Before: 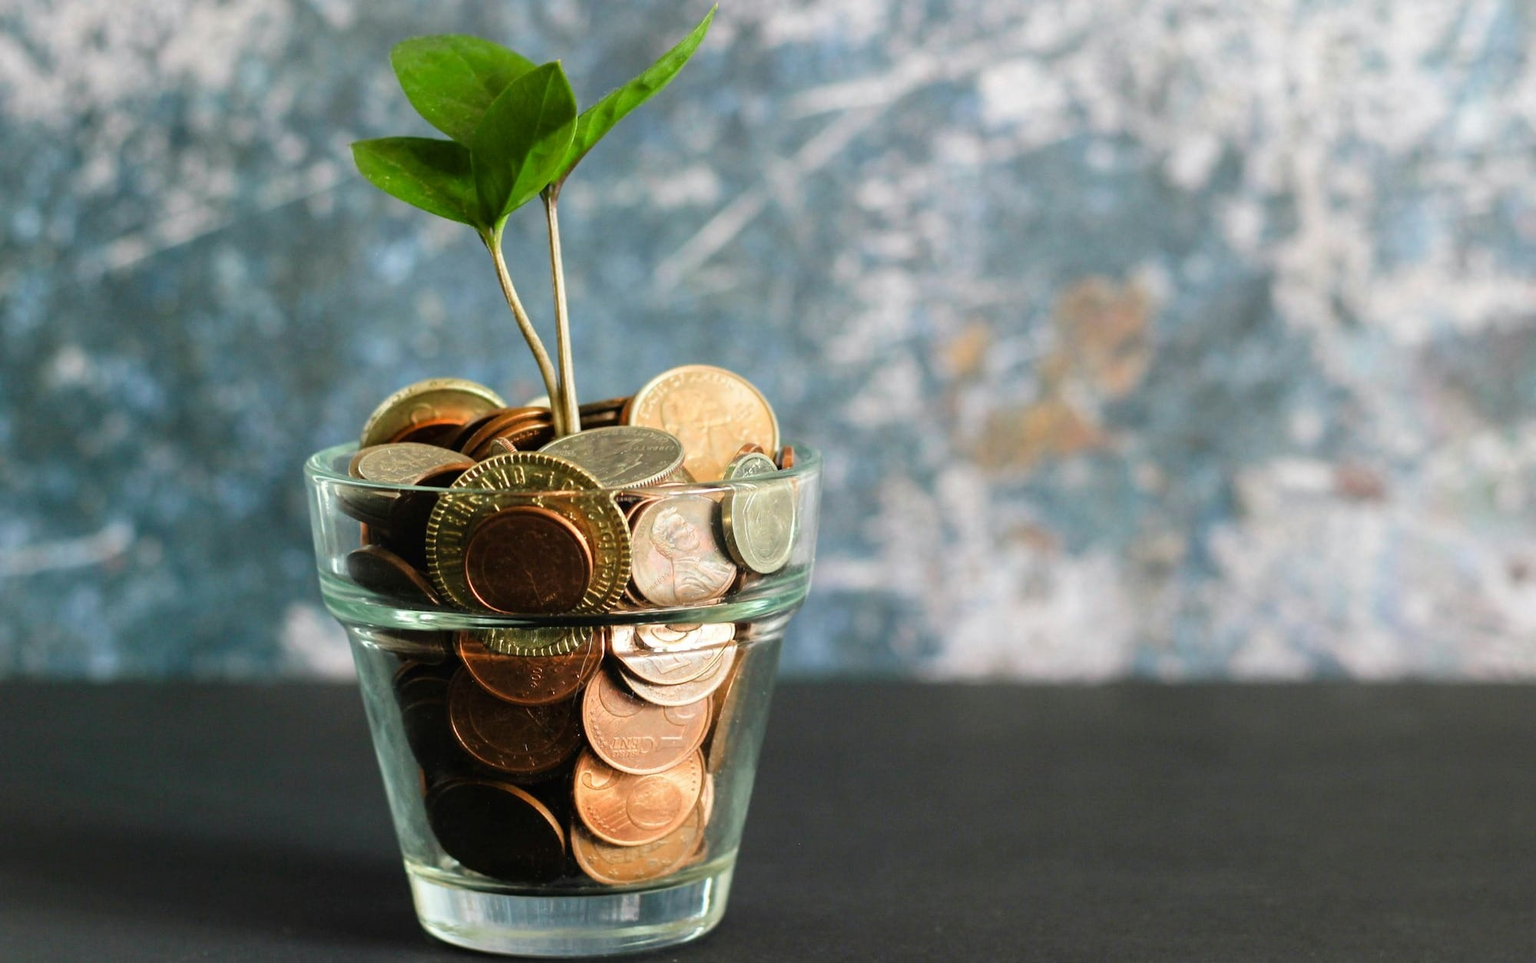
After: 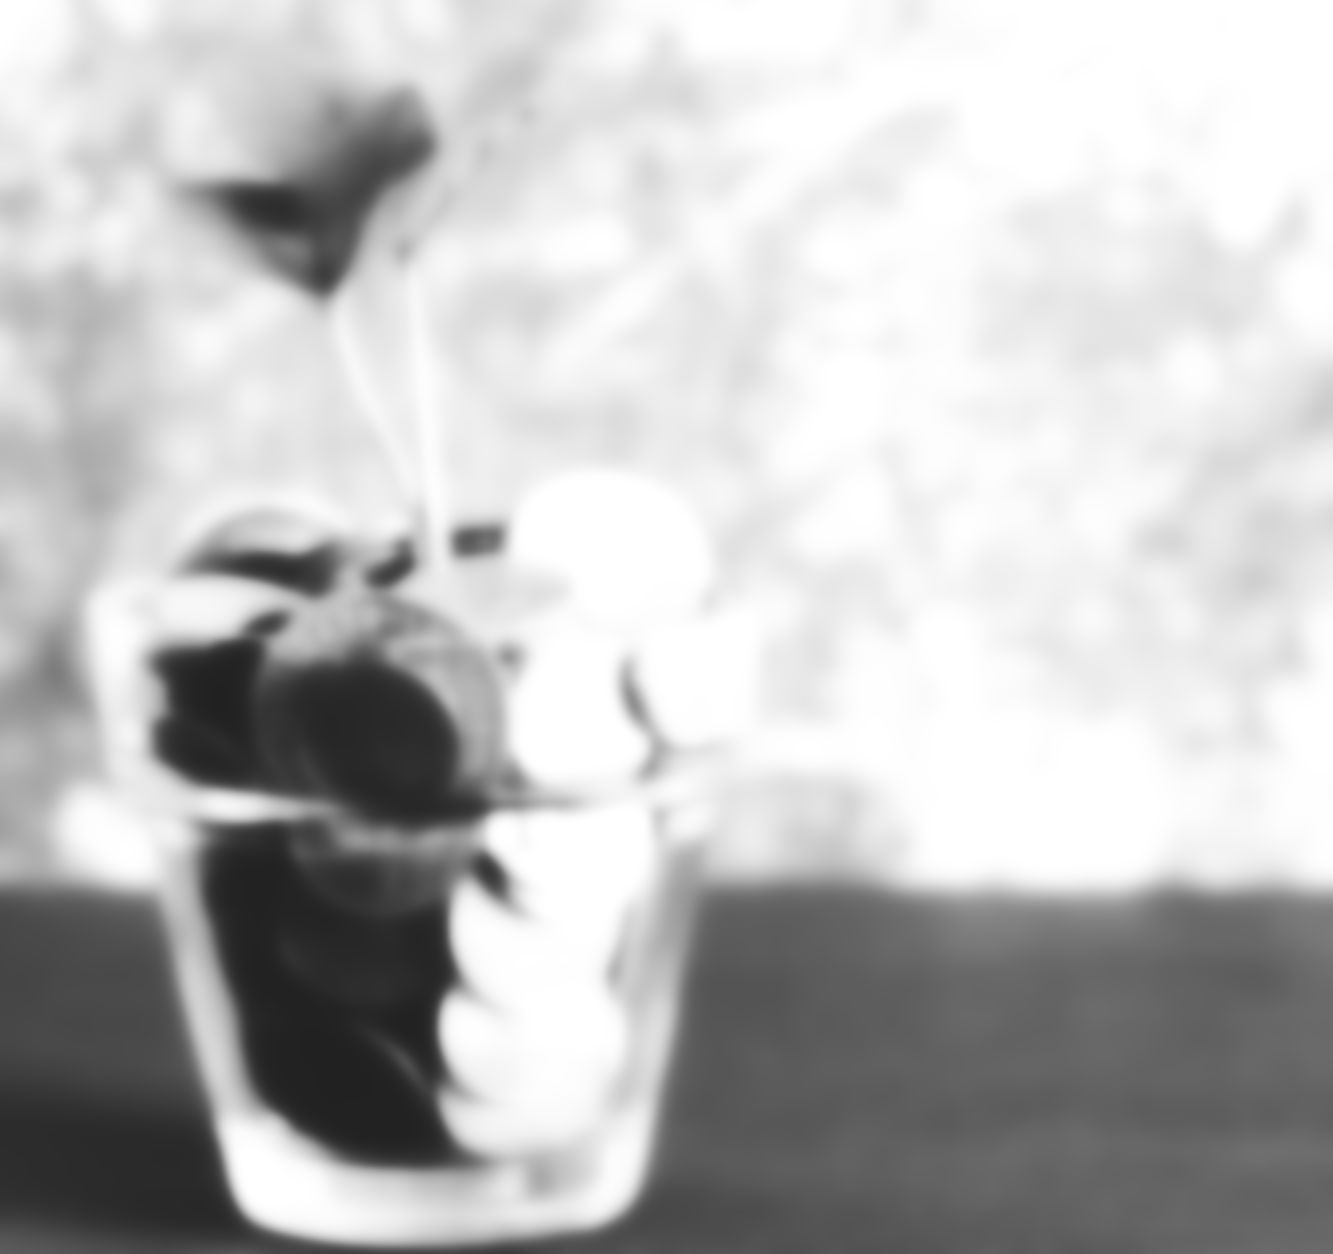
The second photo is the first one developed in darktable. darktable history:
monochrome: on, module defaults
shadows and highlights: shadows 4.1, highlights -17.6, soften with gaussian
base curve: curves: ch0 [(0, 0) (0, 0) (0.002, 0.001) (0.008, 0.003) (0.019, 0.011) (0.037, 0.037) (0.064, 0.11) (0.102, 0.232) (0.152, 0.379) (0.216, 0.524) (0.296, 0.665) (0.394, 0.789) (0.512, 0.881) (0.651, 0.945) (0.813, 0.986) (1, 1)], preserve colors none
rgb curve: curves: ch0 [(0, 0.186) (0.314, 0.284) (0.576, 0.466) (0.805, 0.691) (0.936, 0.886)]; ch1 [(0, 0.186) (0.314, 0.284) (0.581, 0.534) (0.771, 0.746) (0.936, 0.958)]; ch2 [(0, 0.216) (0.275, 0.39) (1, 1)], mode RGB, independent channels, compensate middle gray true, preserve colors none
crop: left 15.419%, right 17.914%
tone curve: curves: ch0 [(0, 0) (0.003, 0.003) (0.011, 0.012) (0.025, 0.024) (0.044, 0.039) (0.069, 0.052) (0.1, 0.072) (0.136, 0.097) (0.177, 0.128) (0.224, 0.168) (0.277, 0.217) (0.335, 0.276) (0.399, 0.345) (0.468, 0.429) (0.543, 0.524) (0.623, 0.628) (0.709, 0.732) (0.801, 0.829) (0.898, 0.919) (1, 1)], preserve colors none
lowpass: on, module defaults
exposure: black level correction 0, exposure 0.9 EV, compensate highlight preservation false
